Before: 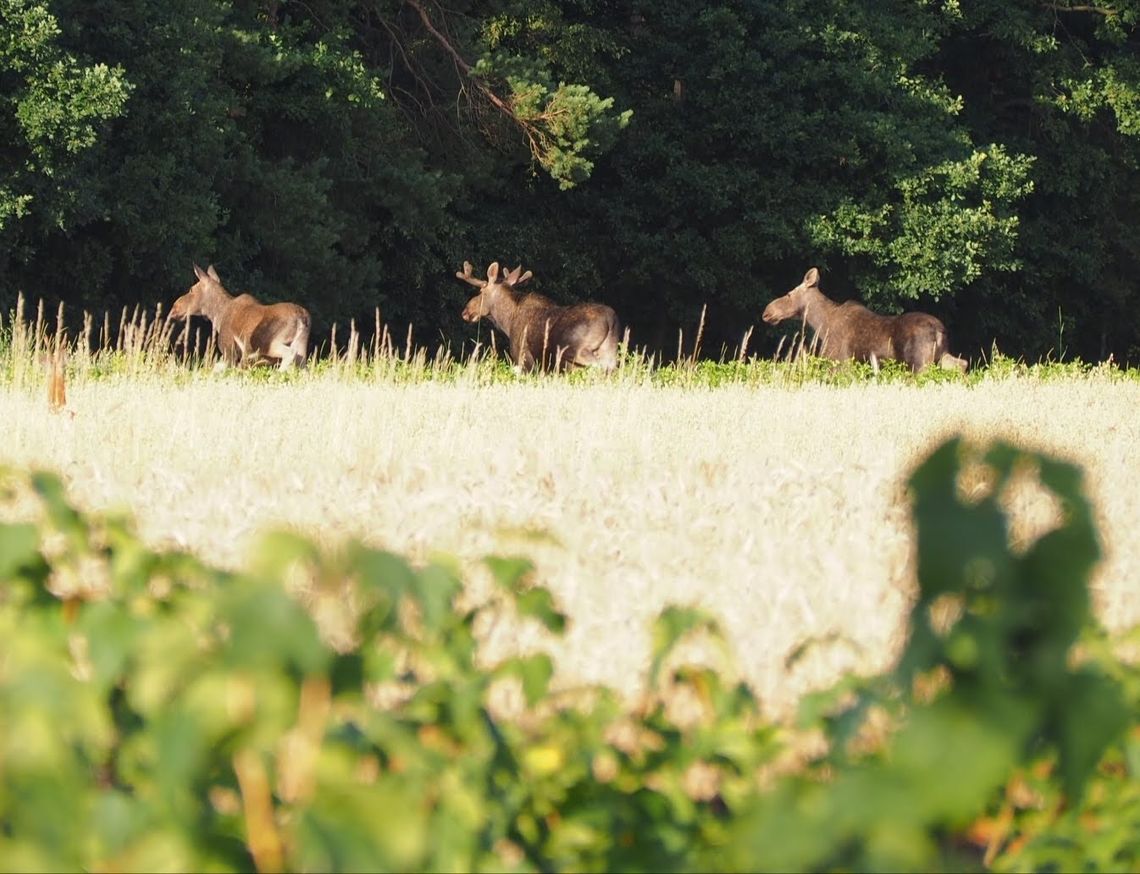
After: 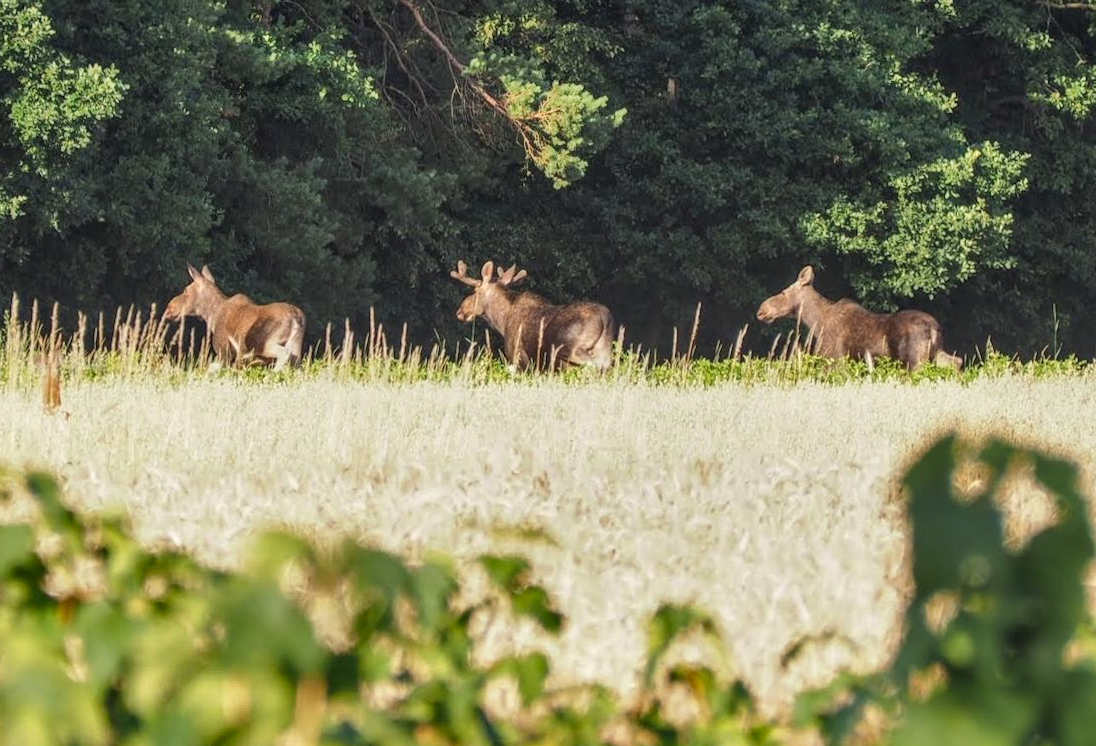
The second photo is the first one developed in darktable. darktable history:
shadows and highlights: soften with gaussian
crop and rotate: angle 0.2°, left 0.275%, right 3.127%, bottom 14.18%
local contrast: highlights 0%, shadows 0%, detail 133%
